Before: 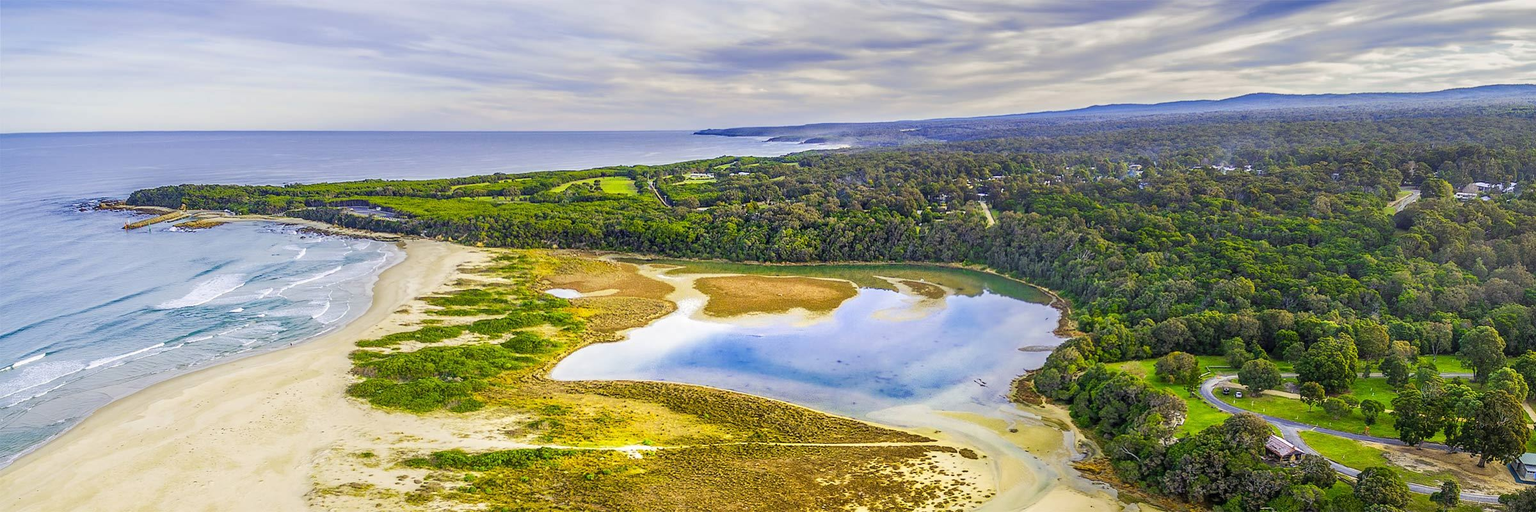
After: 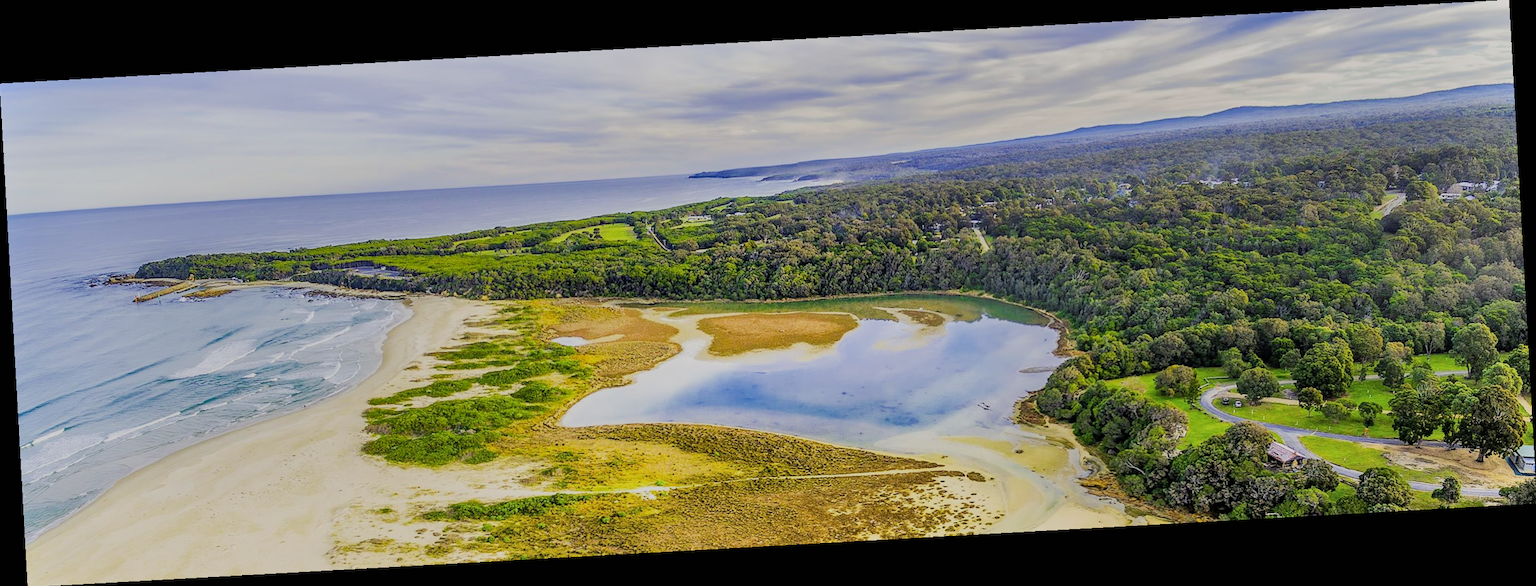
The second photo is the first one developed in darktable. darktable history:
filmic rgb: black relative exposure -8.54 EV, white relative exposure 5.52 EV, hardness 3.39, contrast 1.016
shadows and highlights: radius 118.69, shadows 42.21, highlights -61.56, soften with gaussian
rotate and perspective: rotation -3.18°, automatic cropping off
